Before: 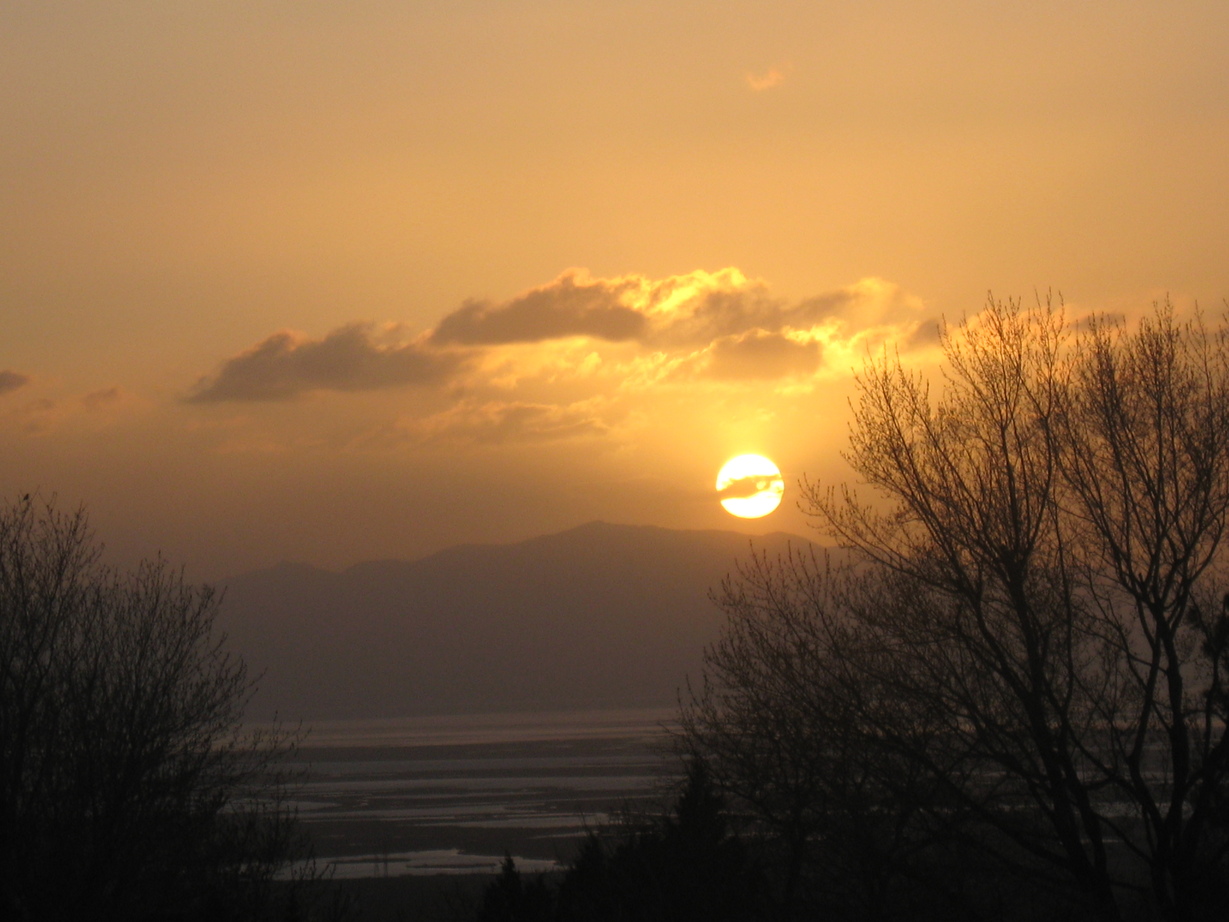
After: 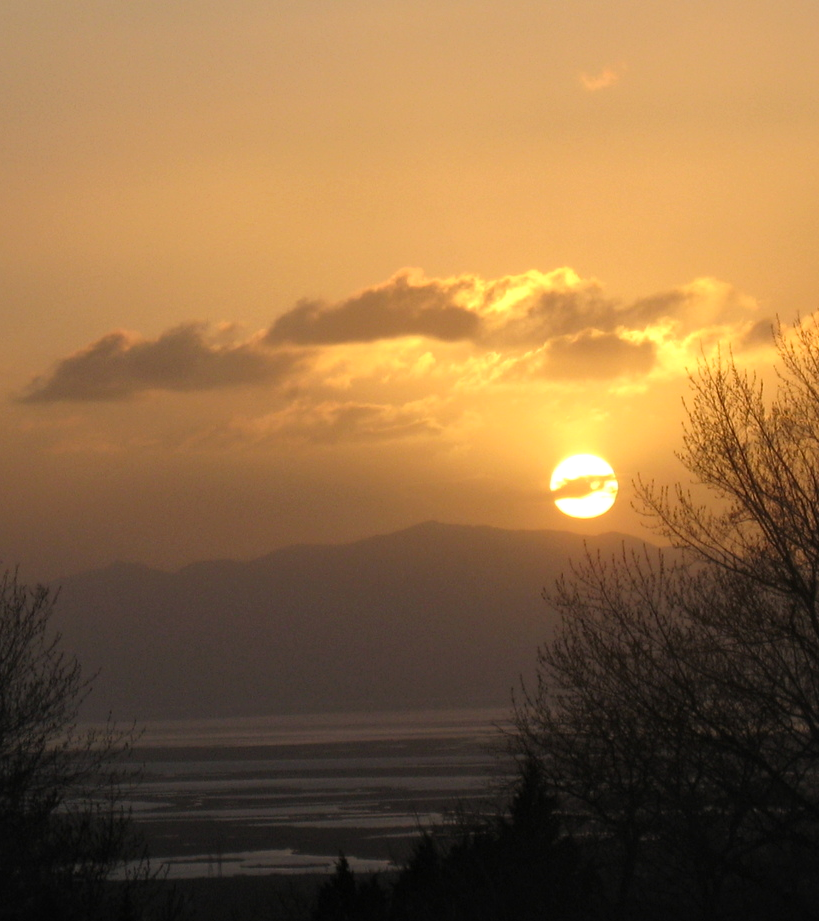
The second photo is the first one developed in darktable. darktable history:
crop and rotate: left 13.537%, right 19.796%
local contrast: mode bilateral grid, contrast 20, coarseness 50, detail 120%, midtone range 0.2
